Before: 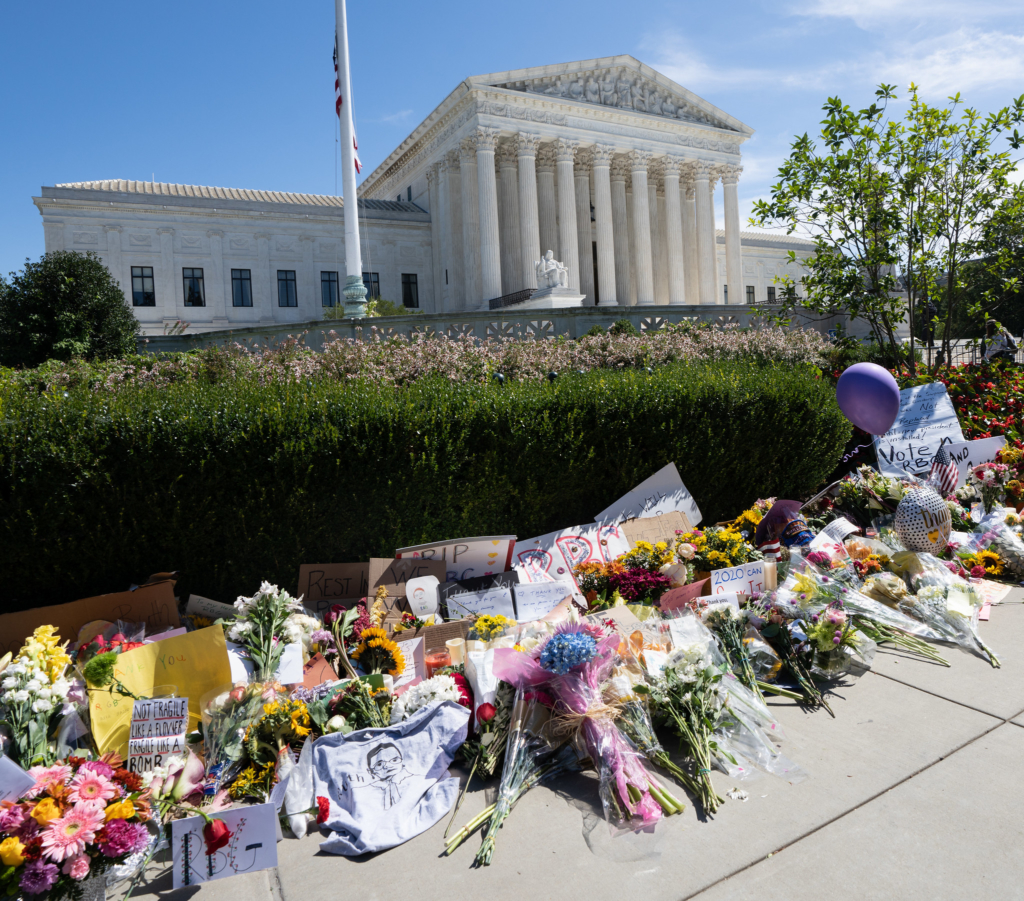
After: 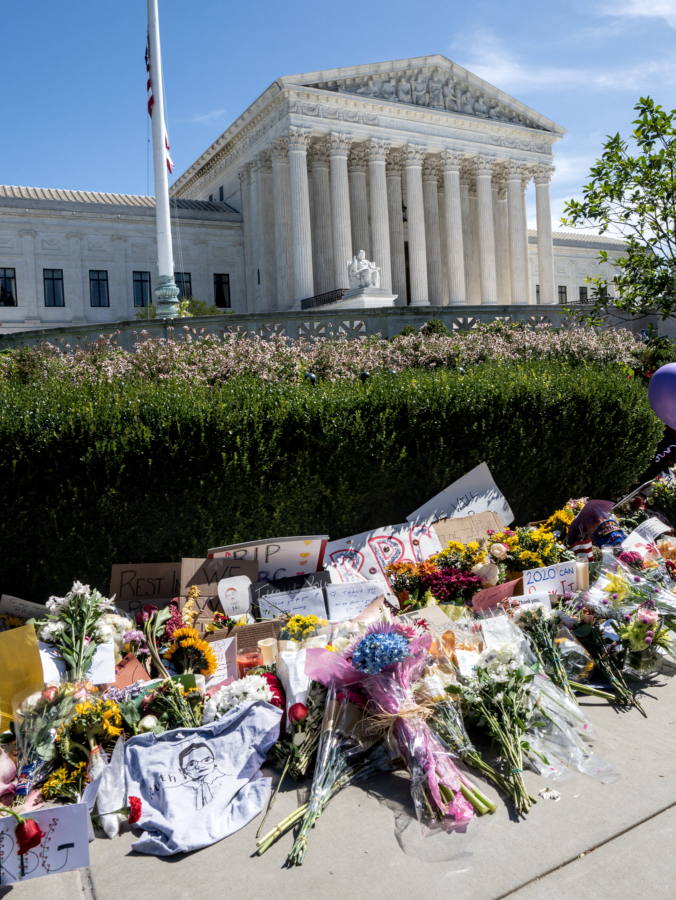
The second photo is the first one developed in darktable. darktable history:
local contrast: detail 130%
crop and rotate: left 18.442%, right 15.508%
